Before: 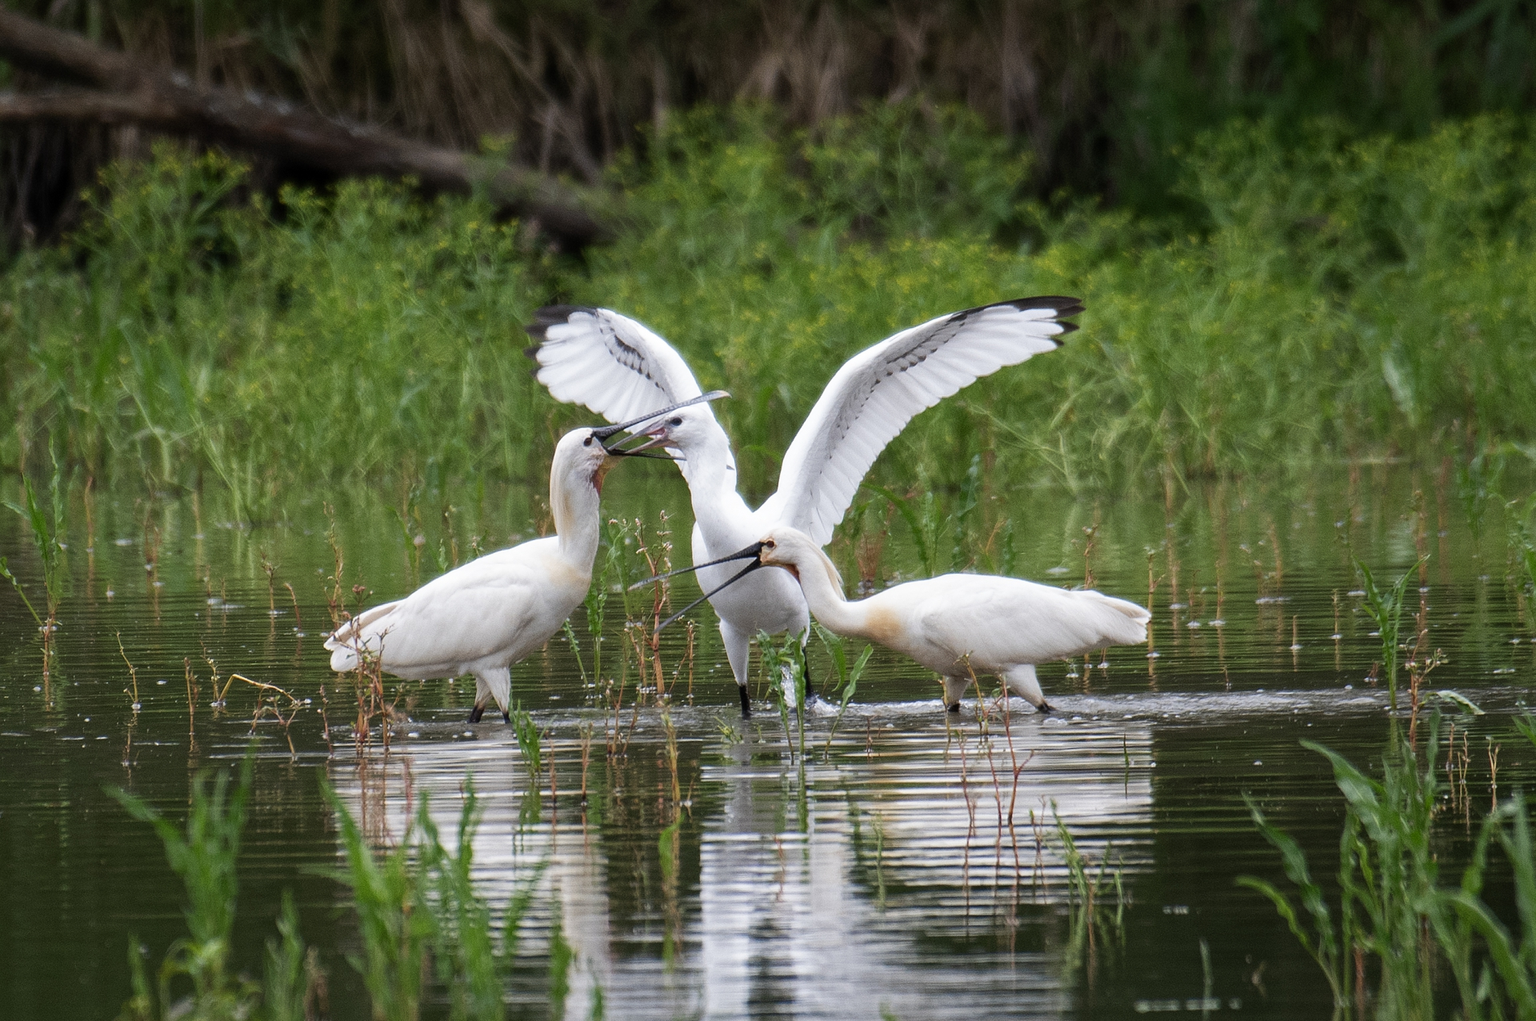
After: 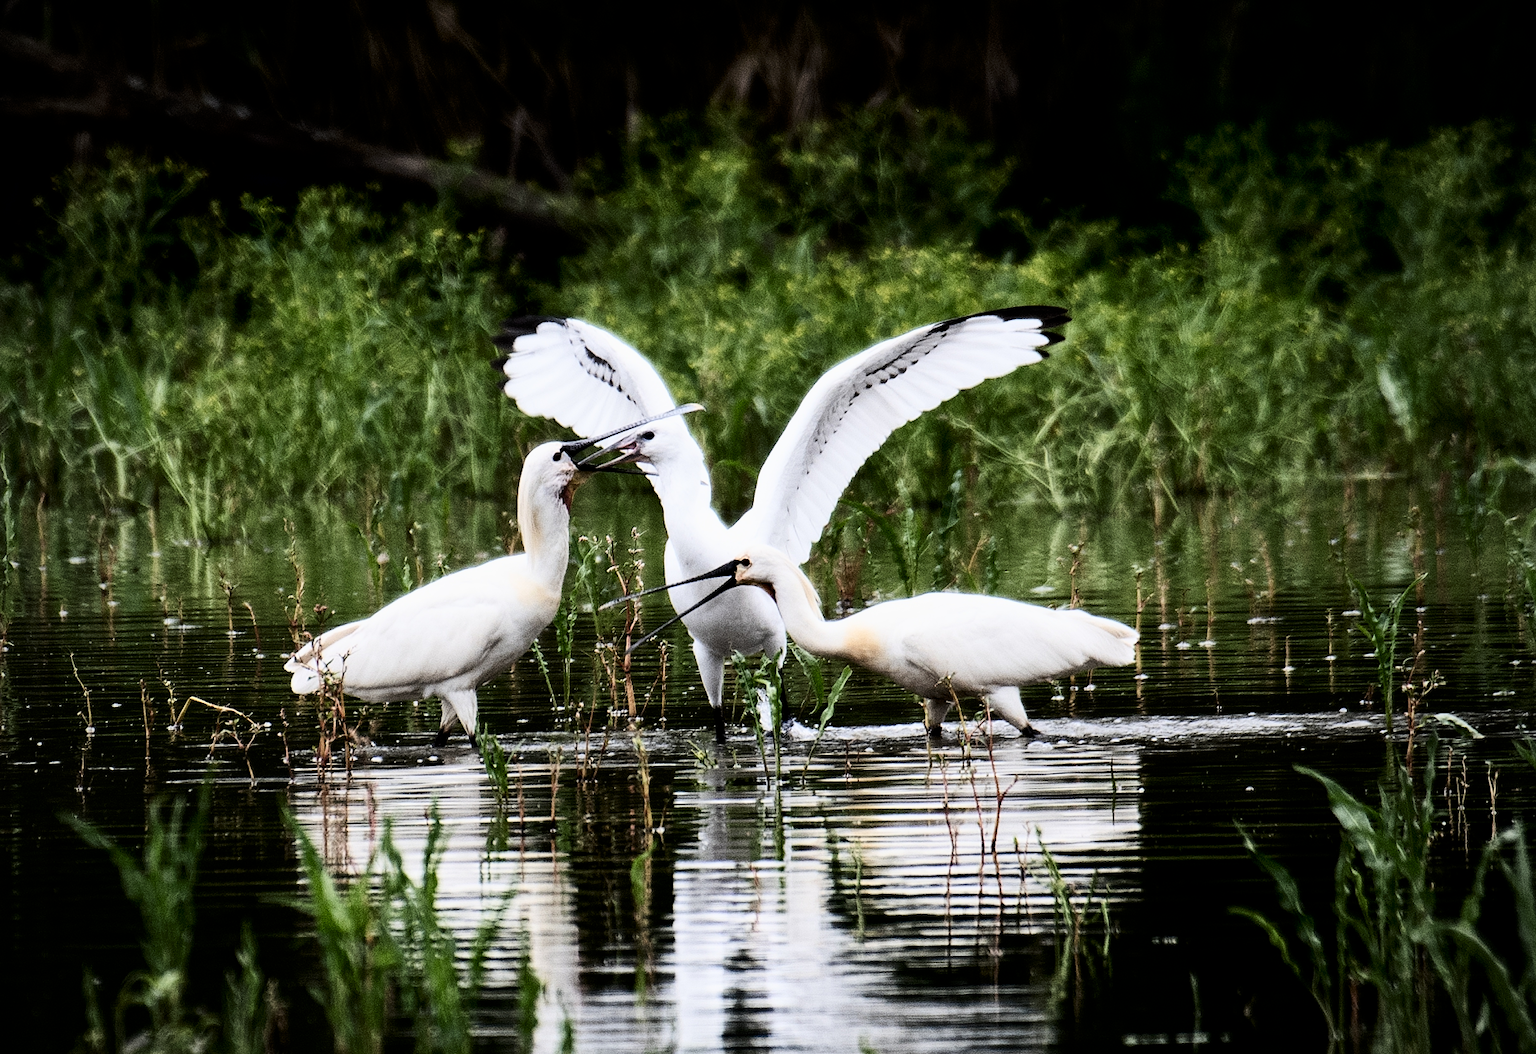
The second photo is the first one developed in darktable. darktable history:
vignetting: fall-off radius 60.77%
contrast brightness saturation: contrast 0.294
filmic rgb: black relative exposure -4.04 EV, white relative exposure 2.99 EV, hardness 2.98, contrast 1.494, color science v6 (2022)
crop and rotate: left 3.224%
